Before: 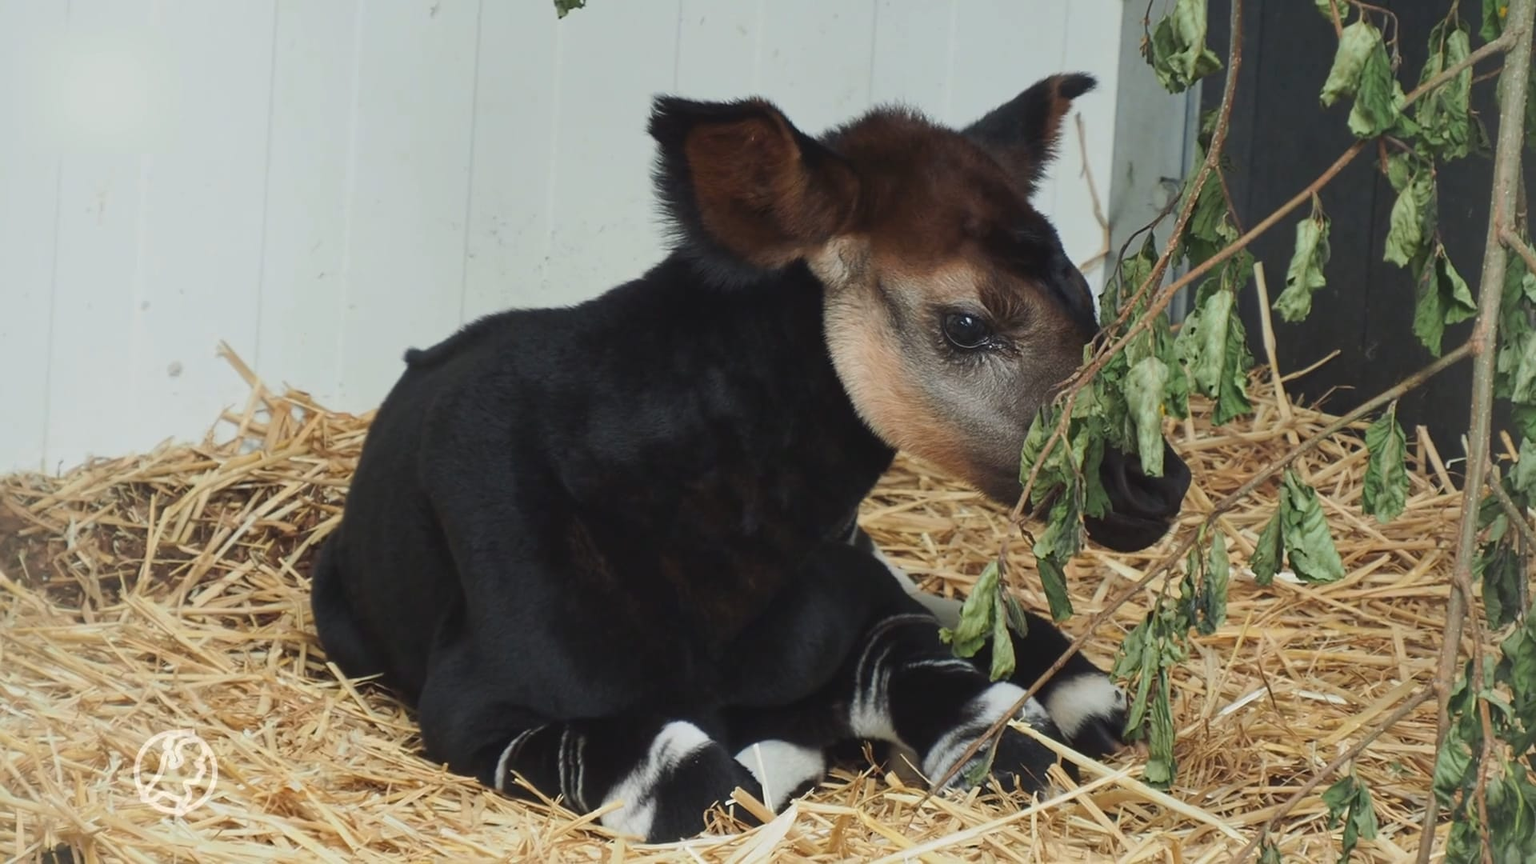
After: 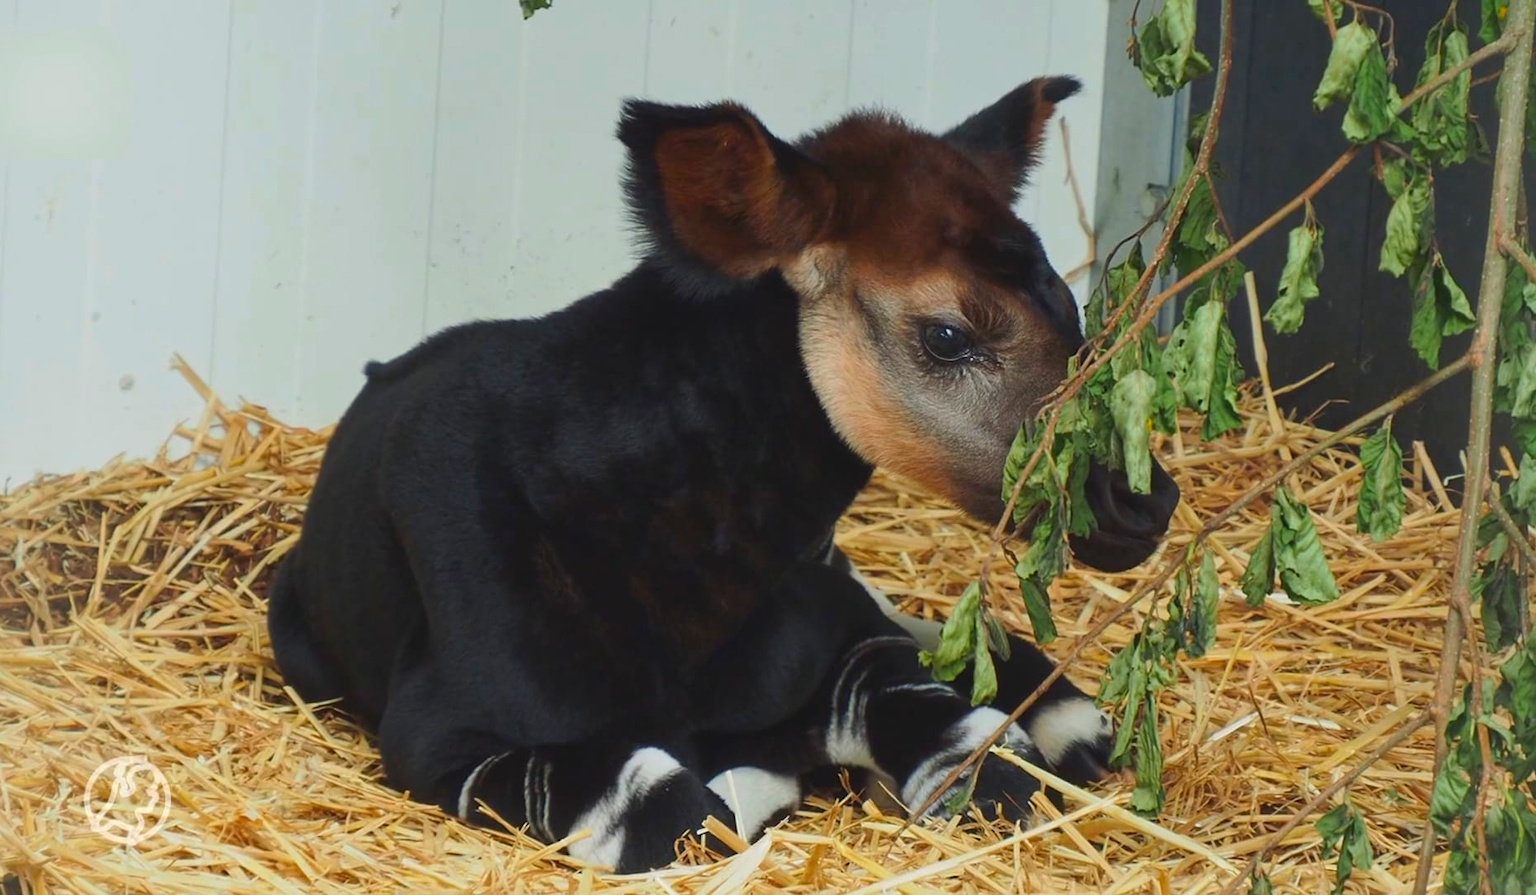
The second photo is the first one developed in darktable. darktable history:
contrast brightness saturation: saturation 0.498
crop and rotate: left 3.459%
